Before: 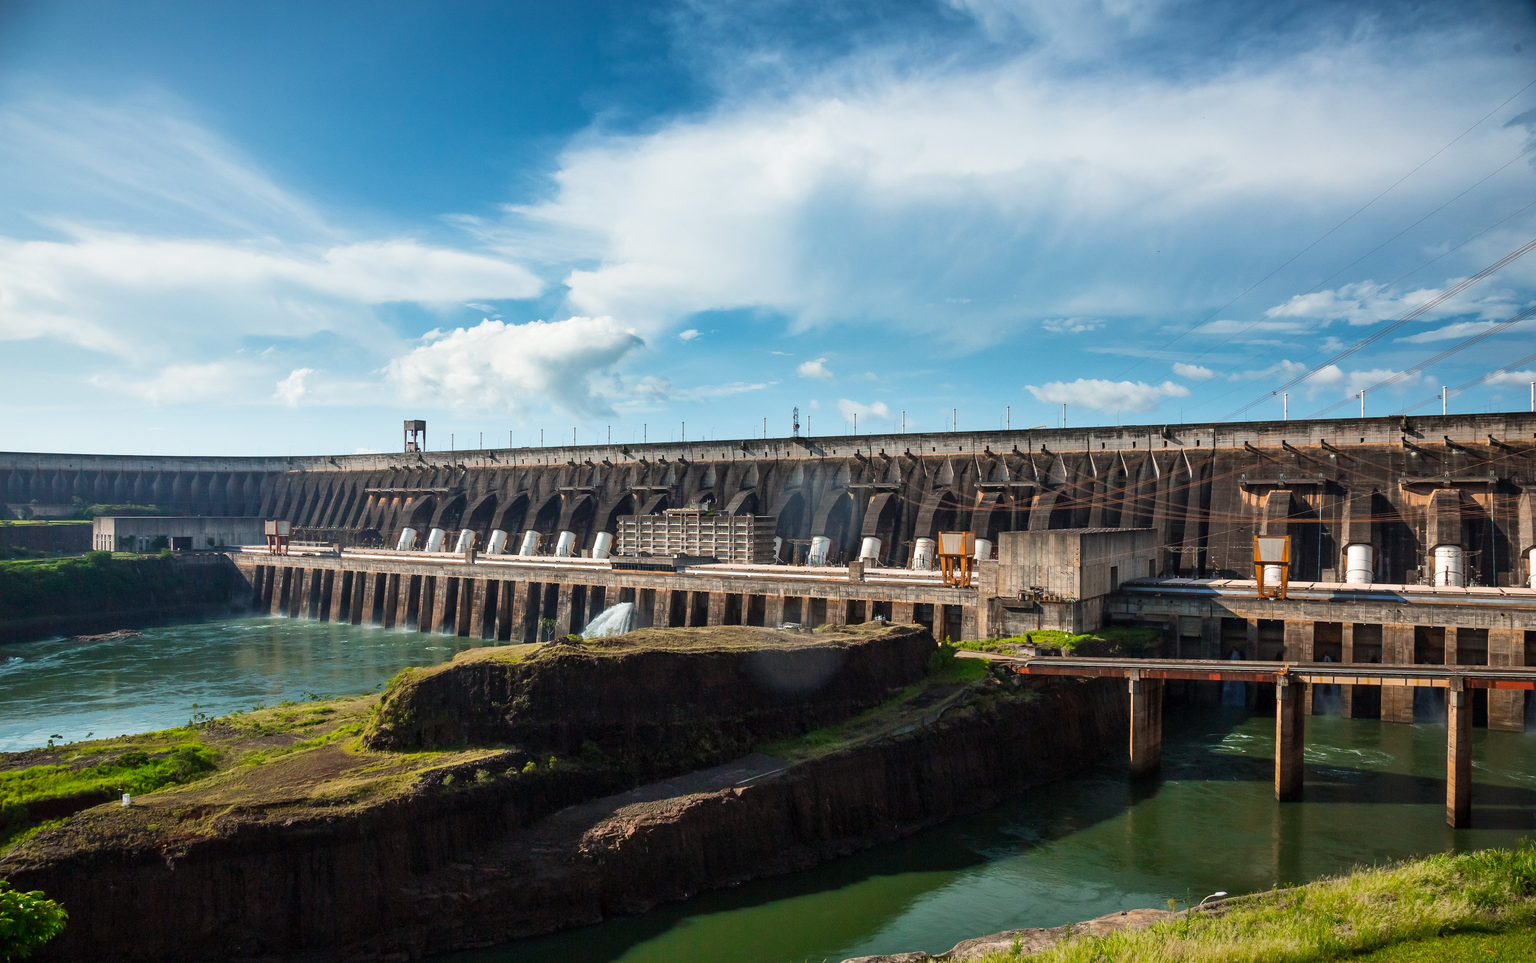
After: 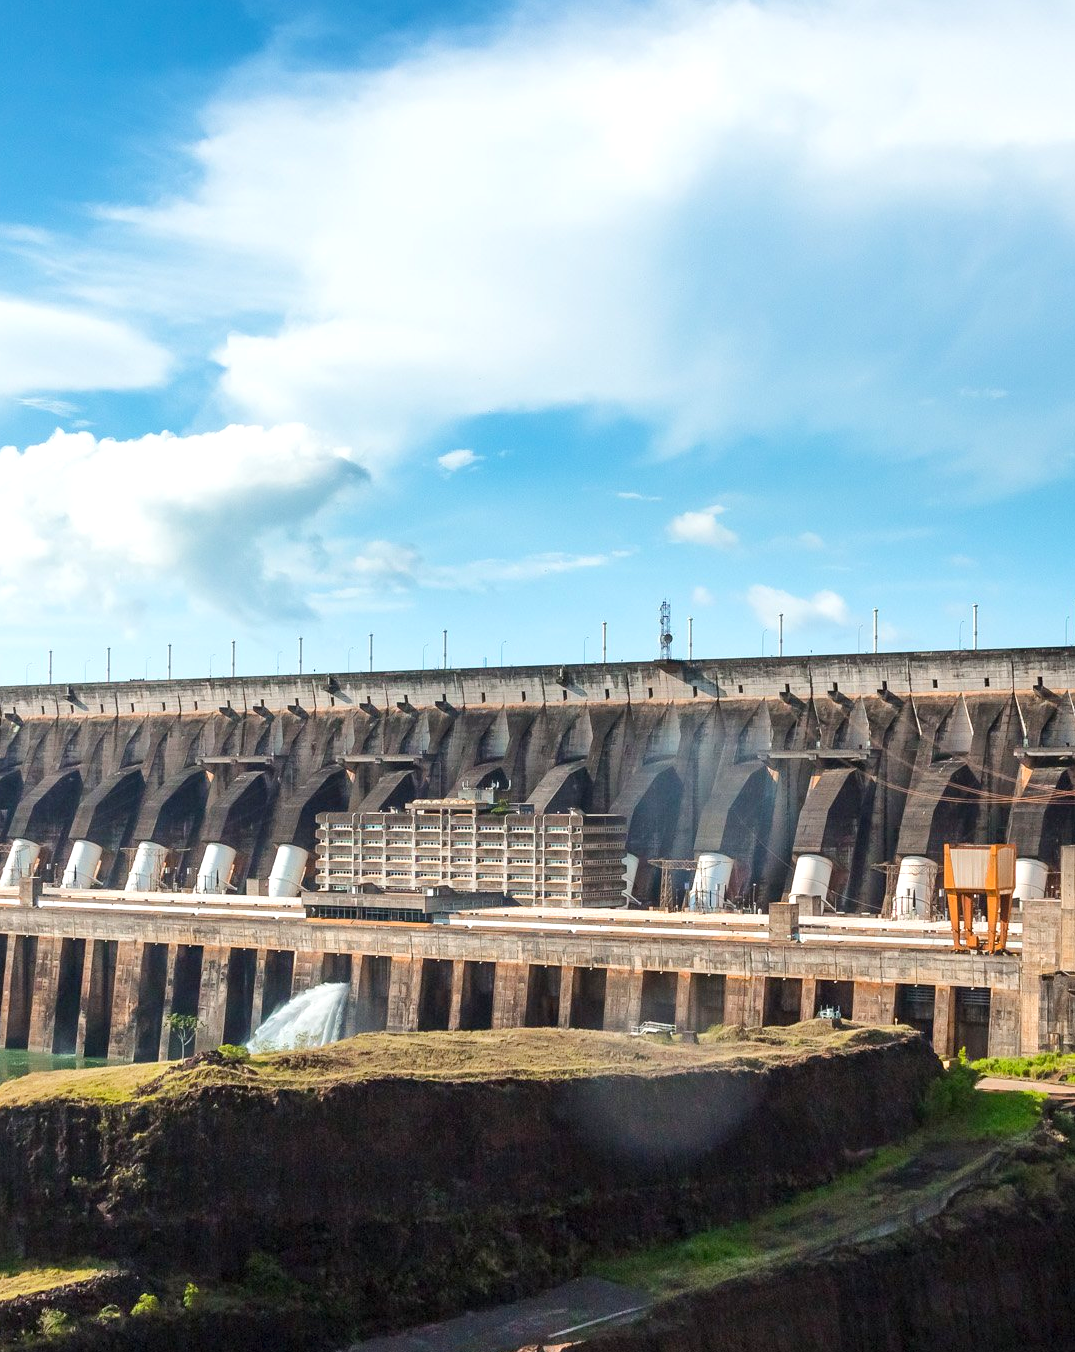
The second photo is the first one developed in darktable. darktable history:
crop and rotate: left 29.659%, top 10.319%, right 34.5%, bottom 17.763%
tone equalizer: -8 EV 0.981 EV, -7 EV 1.01 EV, -6 EV 0.985 EV, -5 EV 0.971 EV, -4 EV 1.02 EV, -3 EV 0.731 EV, -2 EV 0.511 EV, -1 EV 0.274 EV, edges refinement/feathering 500, mask exposure compensation -1.57 EV, preserve details no
